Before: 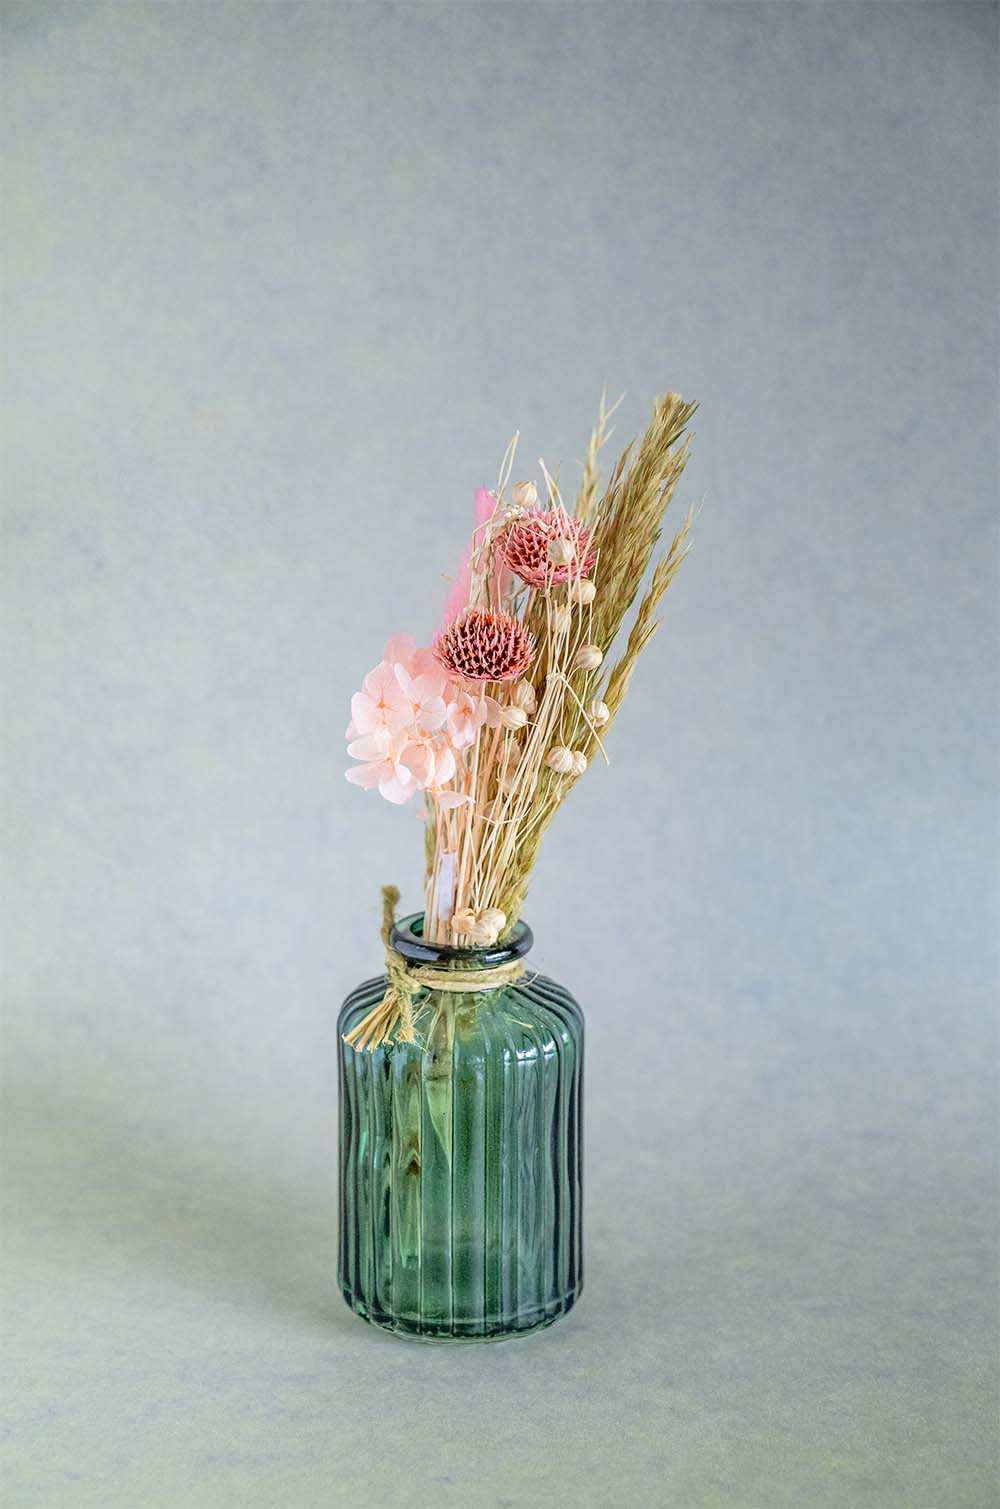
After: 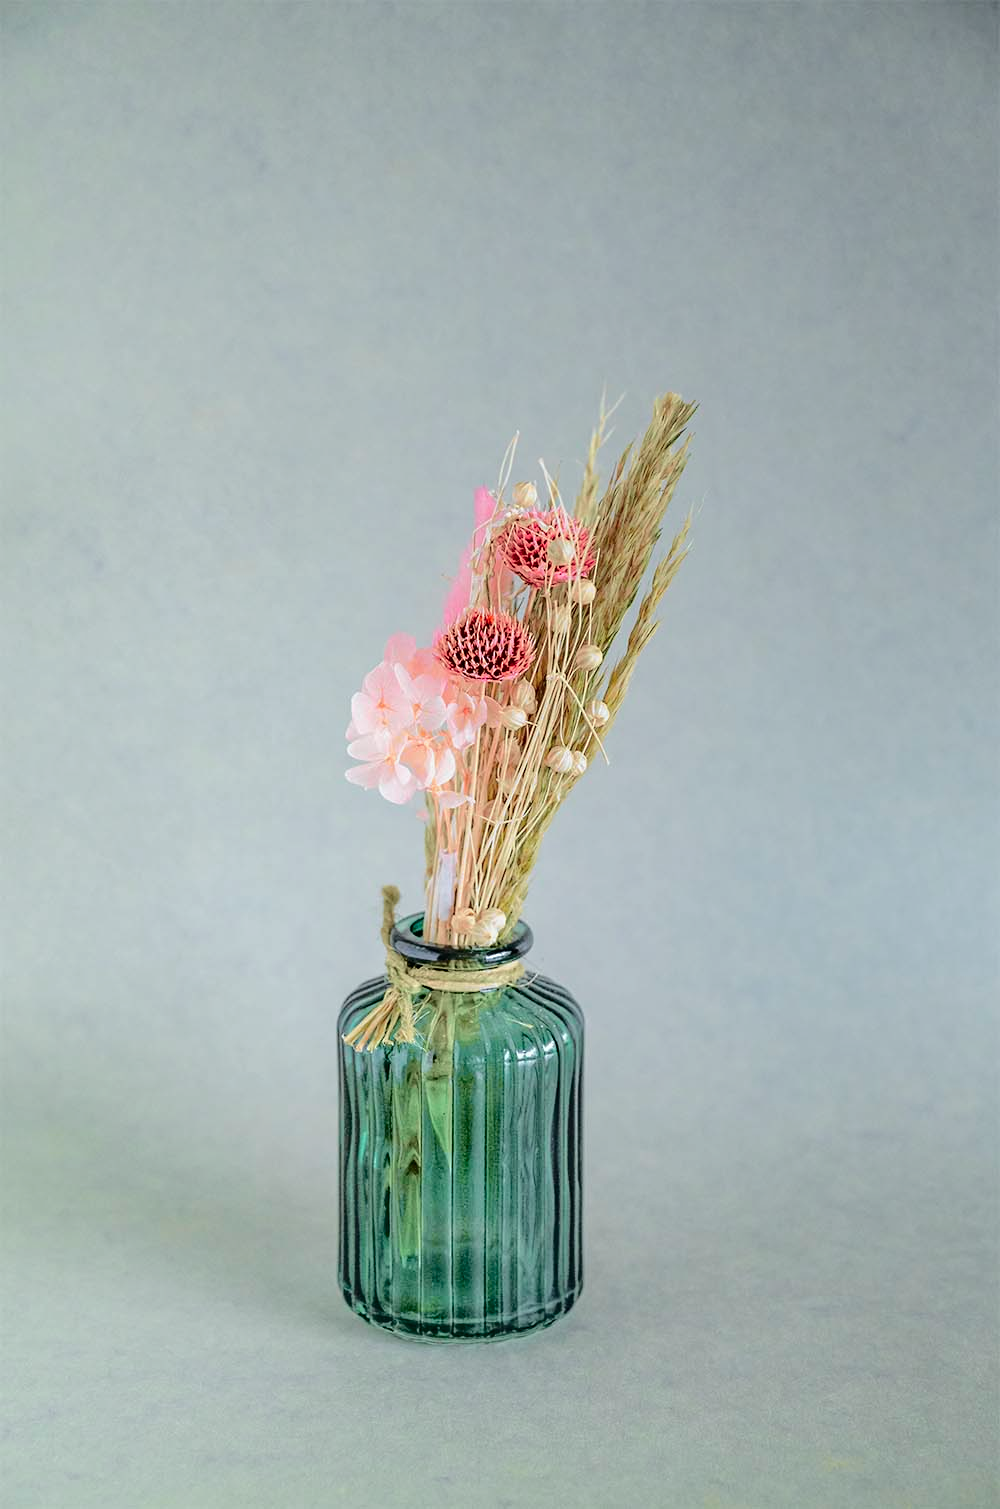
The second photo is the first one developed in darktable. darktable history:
tone curve: curves: ch0 [(0, 0.003) (0.211, 0.174) (0.482, 0.519) (0.843, 0.821) (0.992, 0.971)]; ch1 [(0, 0) (0.276, 0.206) (0.393, 0.364) (0.482, 0.477) (0.506, 0.5) (0.523, 0.523) (0.572, 0.592) (0.635, 0.665) (0.695, 0.759) (1, 1)]; ch2 [(0, 0) (0.438, 0.456) (0.498, 0.497) (0.536, 0.527) (0.562, 0.584) (0.619, 0.602) (0.698, 0.698) (1, 1)], color space Lab, independent channels, preserve colors none
sharpen: radius 5.338, amount 0.314, threshold 26.299
